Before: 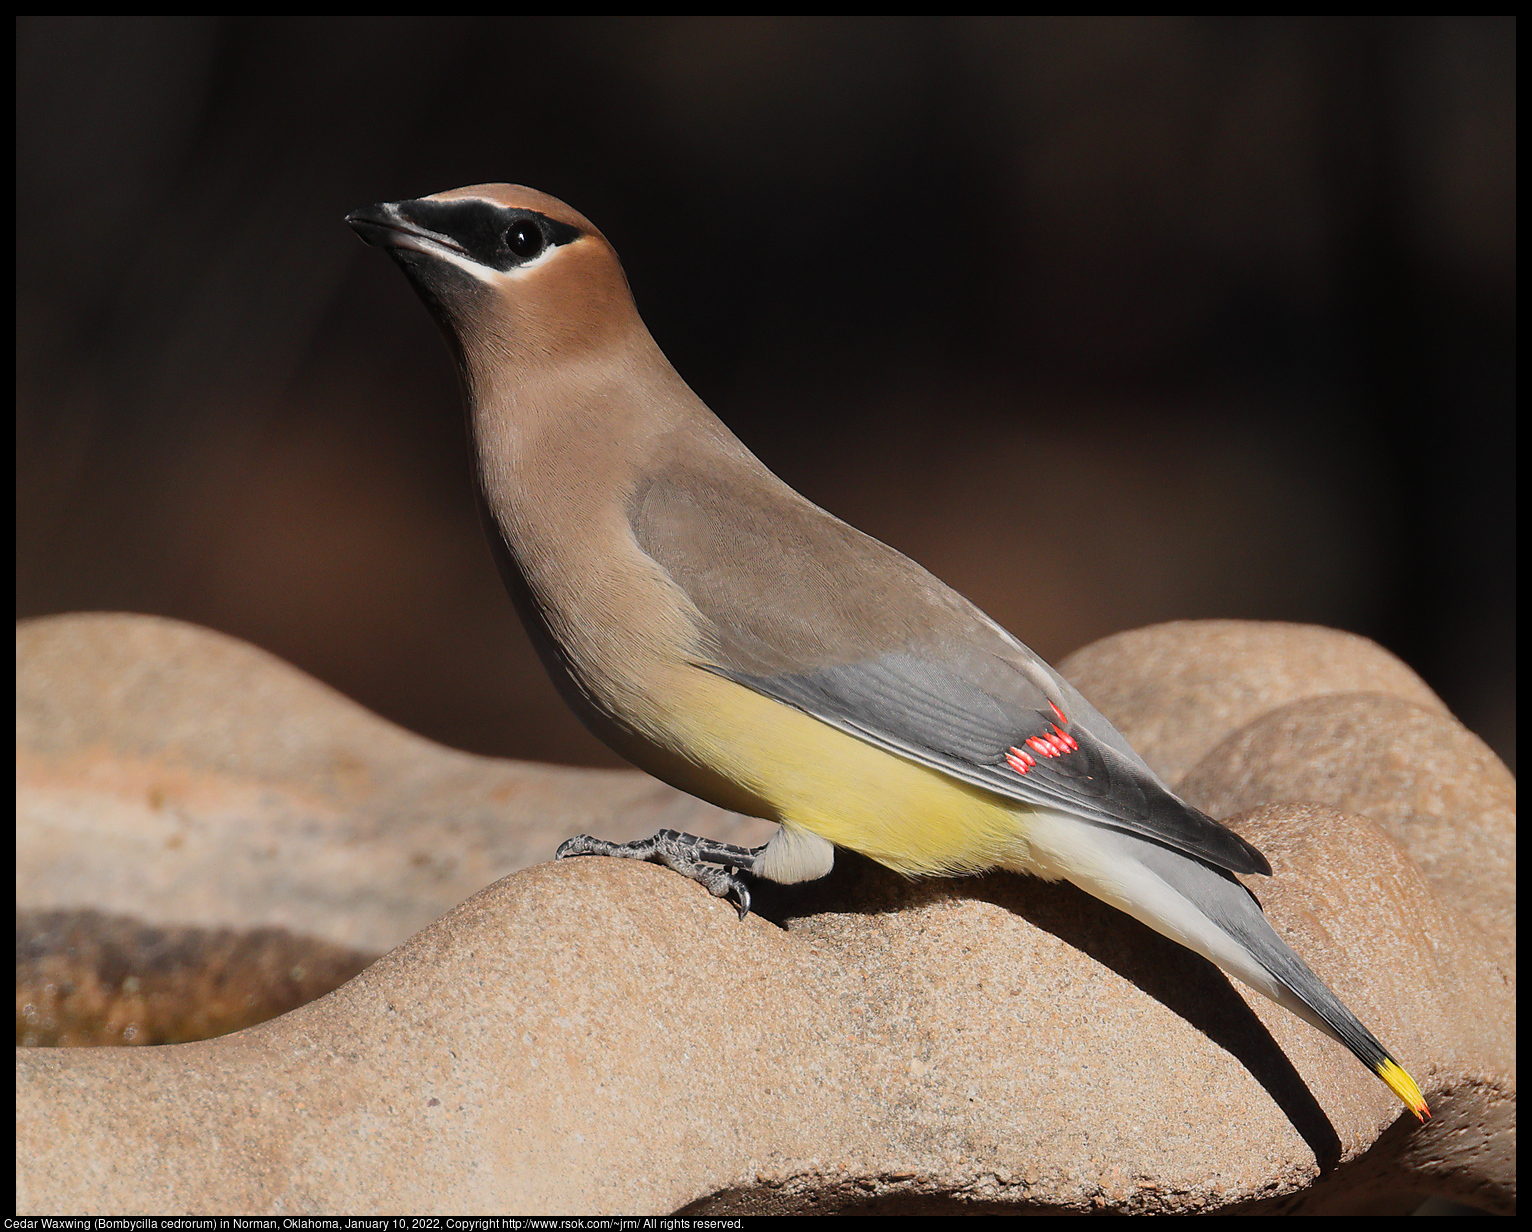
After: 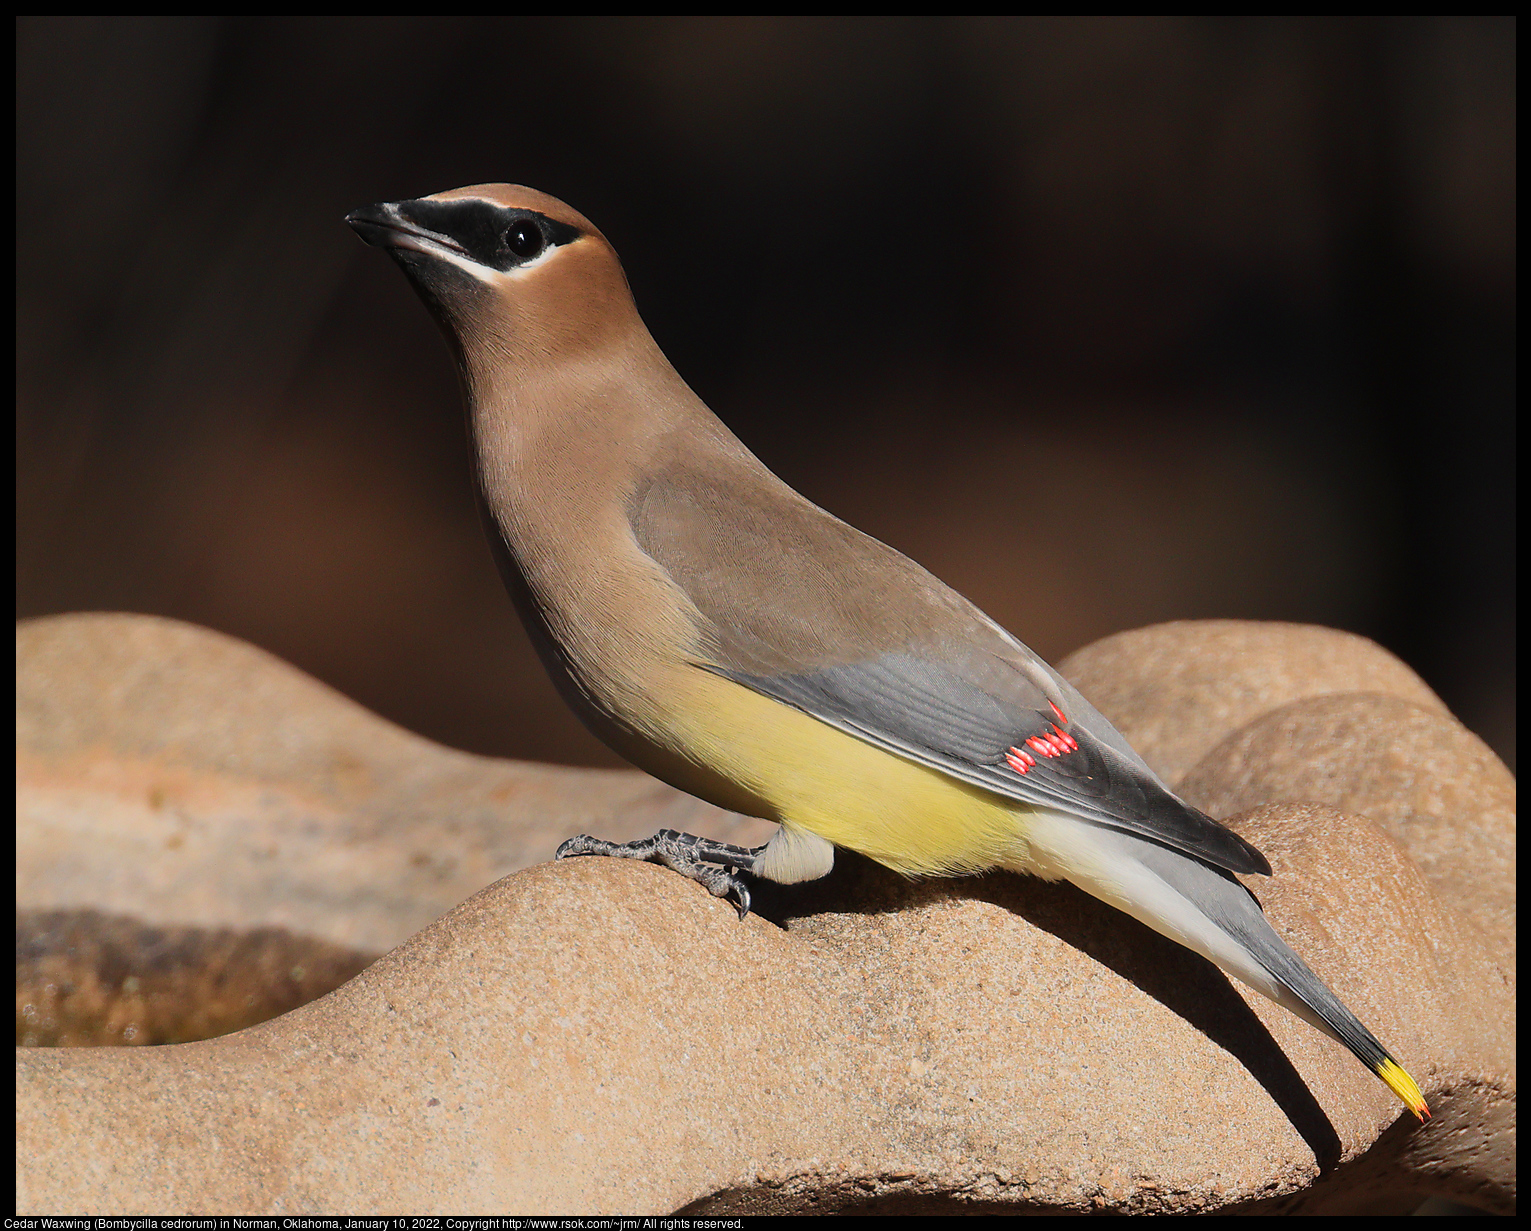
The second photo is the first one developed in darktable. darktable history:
crop: left 0.036%
velvia: on, module defaults
exposure: black level correction 0, exposure 0 EV, compensate exposure bias true, compensate highlight preservation false
